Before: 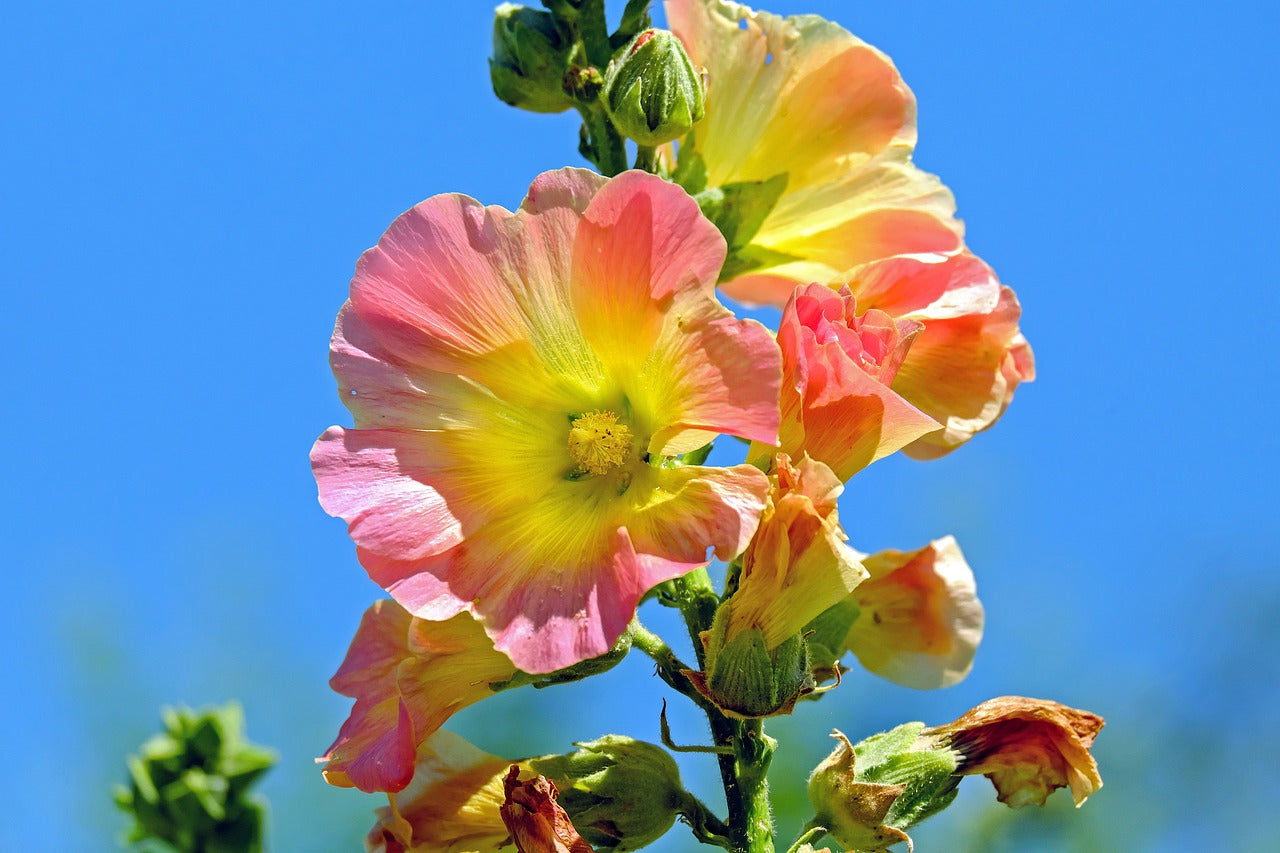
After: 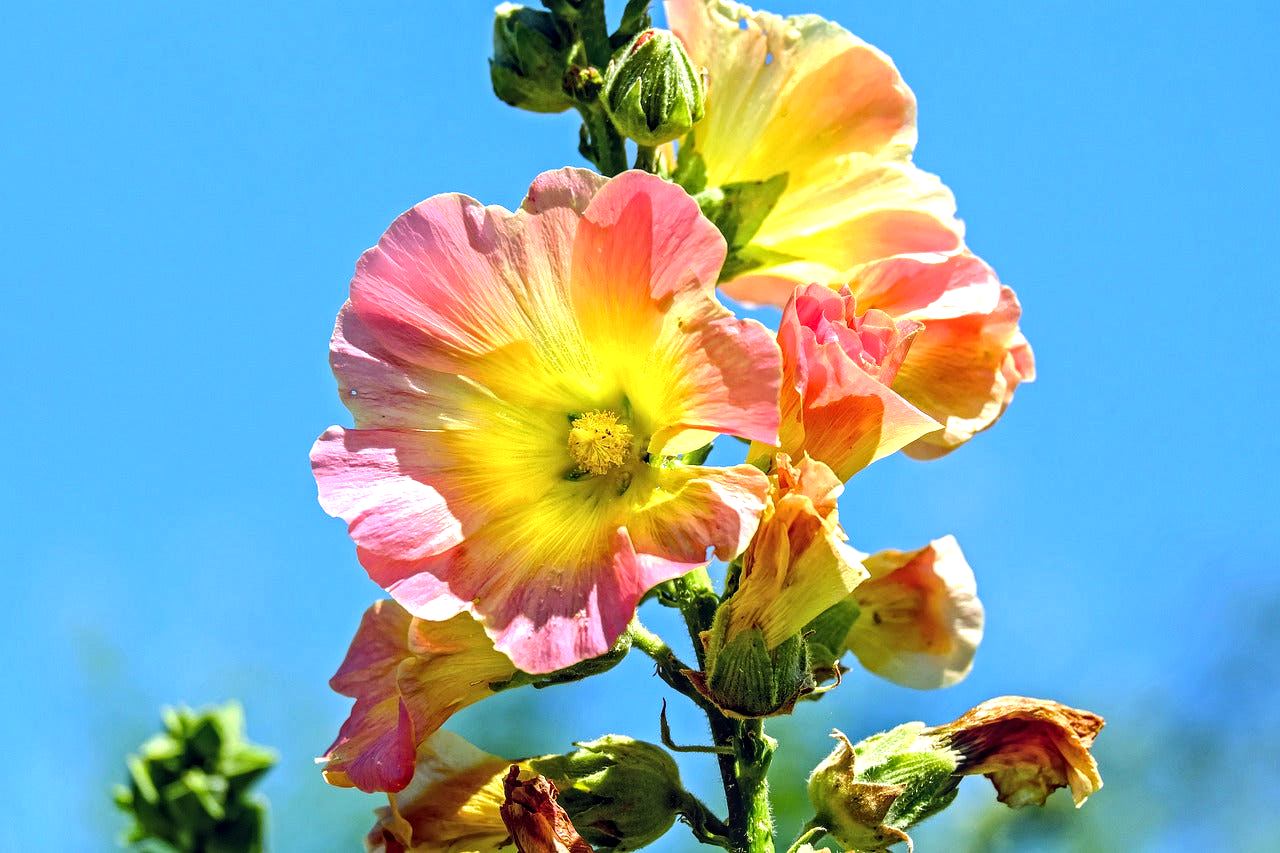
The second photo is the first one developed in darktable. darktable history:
local contrast: on, module defaults
tone equalizer: -8 EV -0.75 EV, -7 EV -0.7 EV, -6 EV -0.6 EV, -5 EV -0.4 EV, -3 EV 0.4 EV, -2 EV 0.6 EV, -1 EV 0.7 EV, +0 EV 0.75 EV, edges refinement/feathering 500, mask exposure compensation -1.57 EV, preserve details no
